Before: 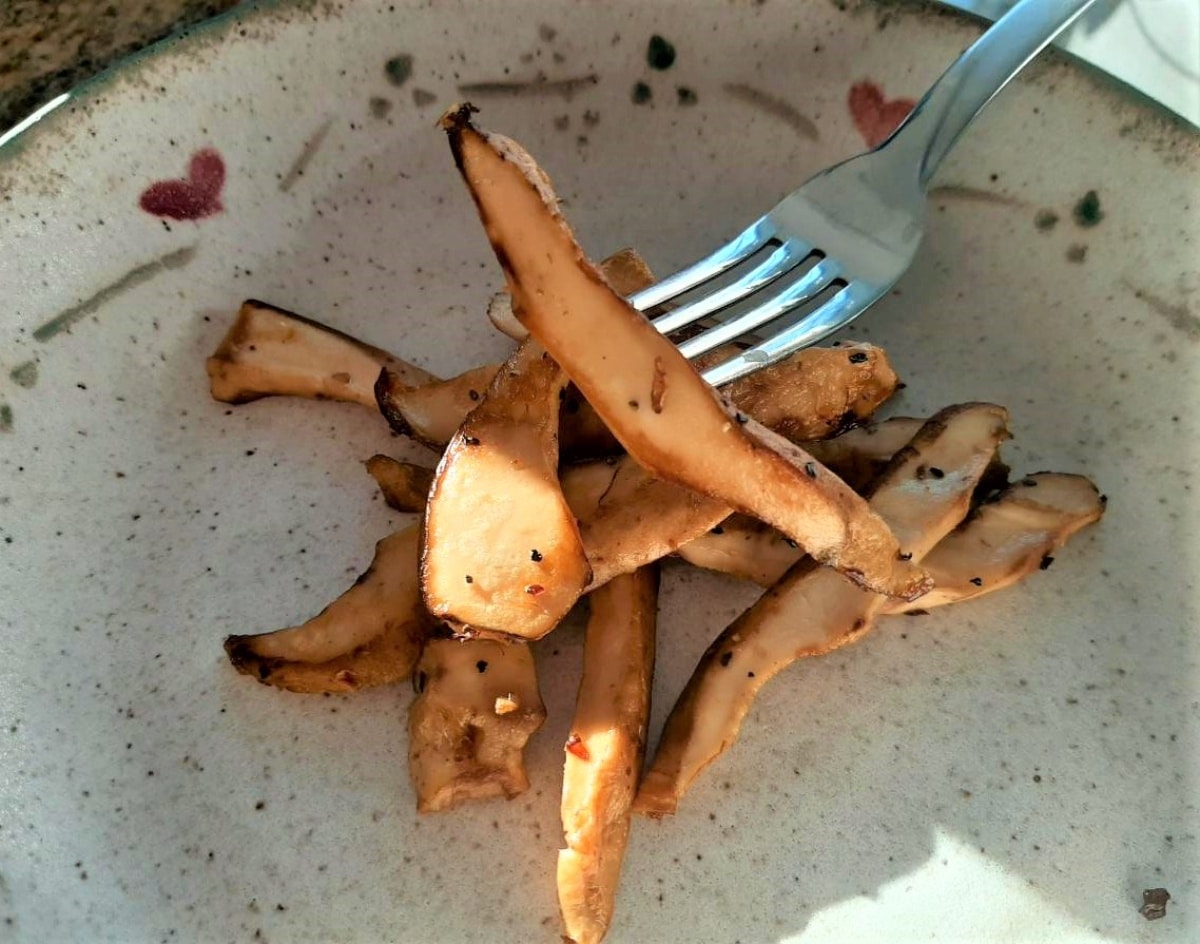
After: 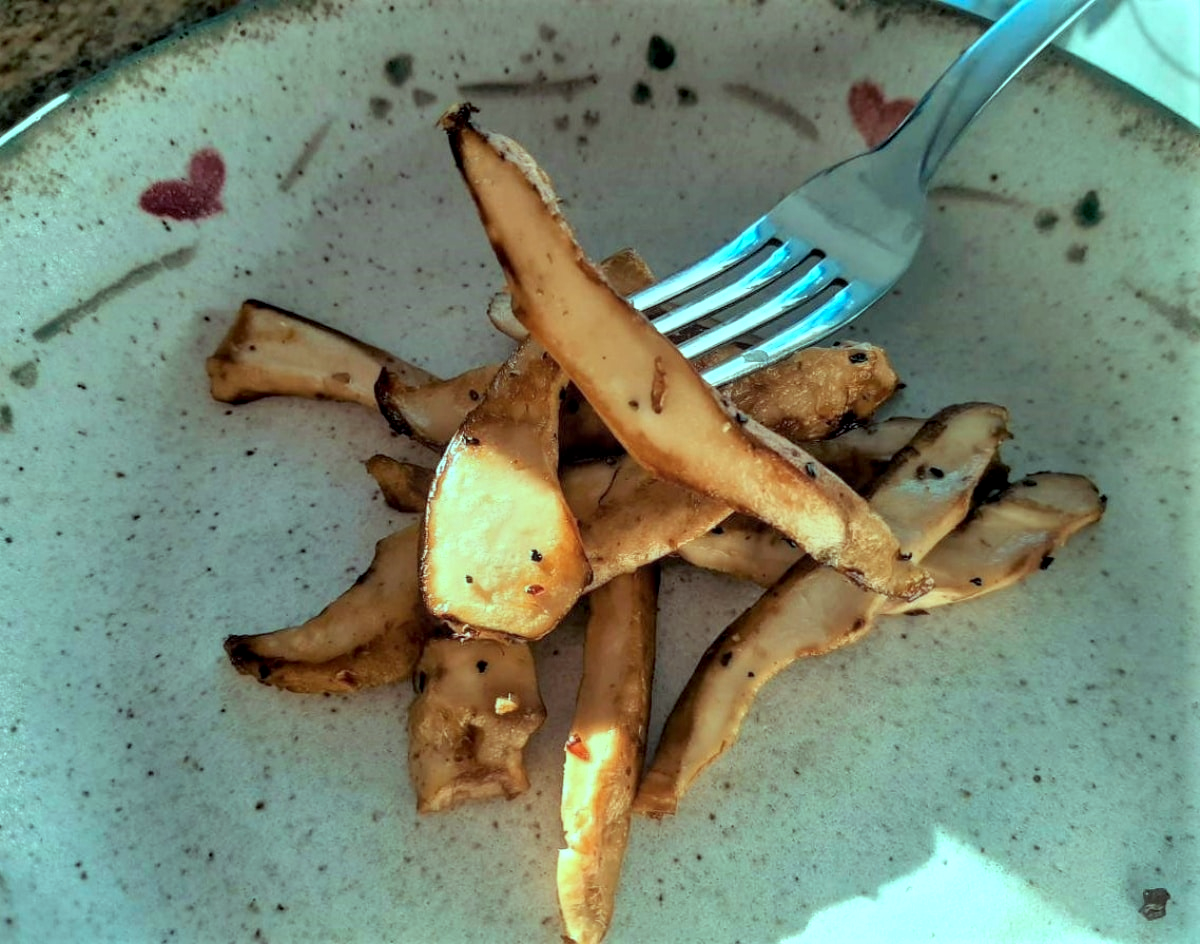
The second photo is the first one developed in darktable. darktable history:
tone equalizer: on, module defaults
local contrast: on, module defaults
color balance rgb: shadows lift › chroma 7.23%, shadows lift › hue 246.48°, highlights gain › chroma 5.38%, highlights gain › hue 196.93°, white fulcrum 1 EV
shadows and highlights: shadows 25, highlights -25
